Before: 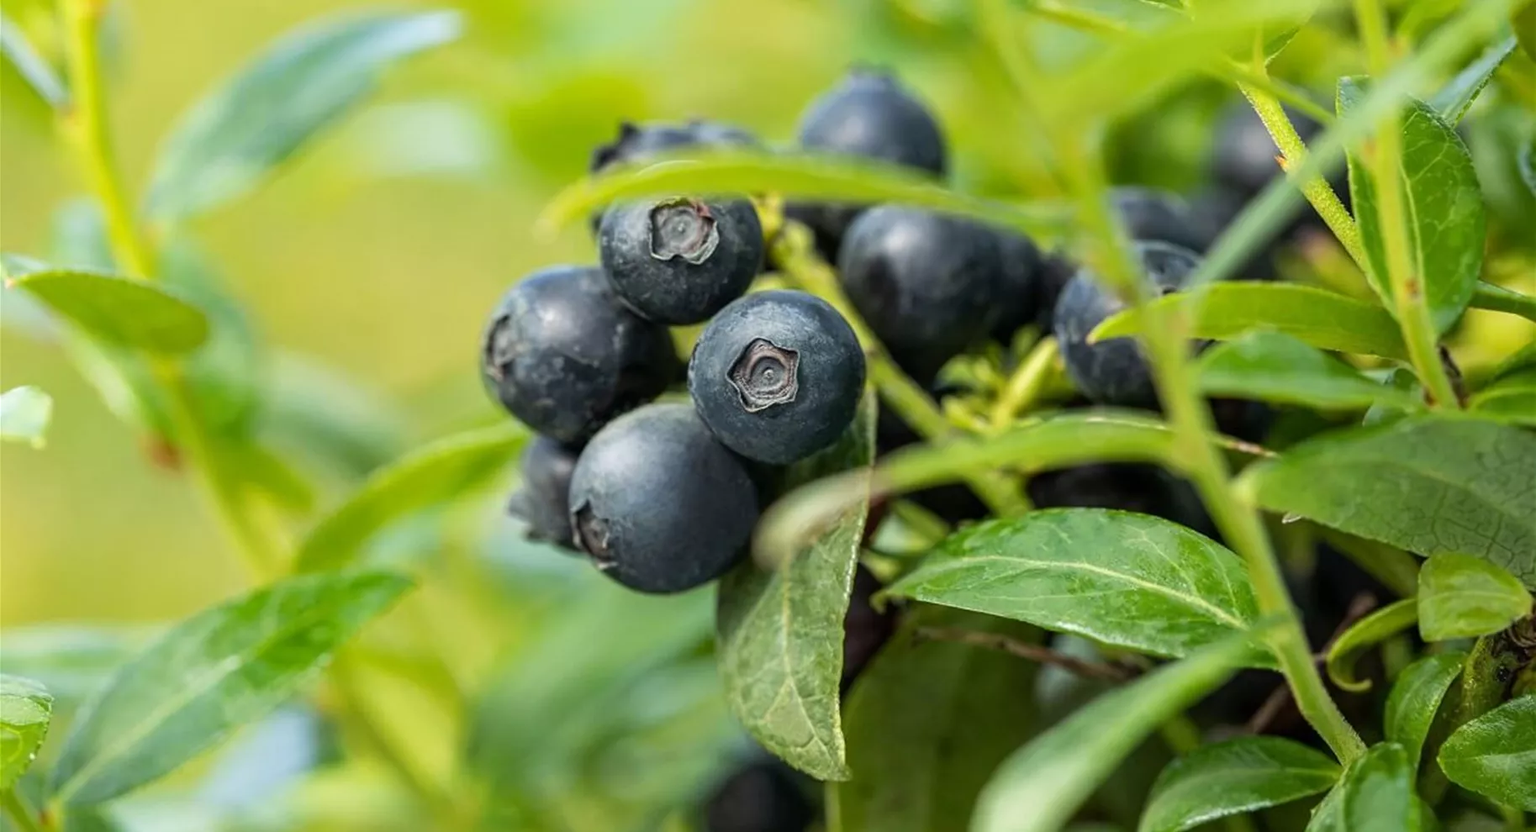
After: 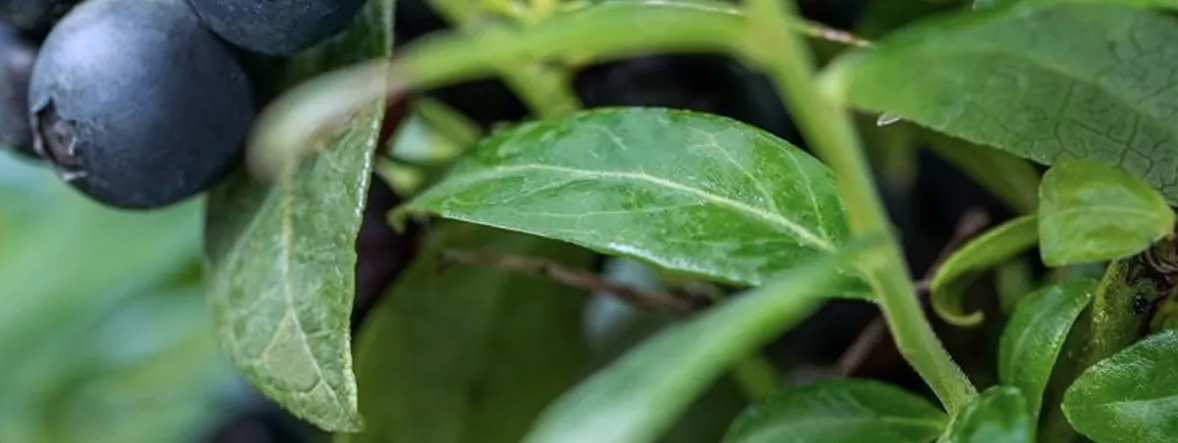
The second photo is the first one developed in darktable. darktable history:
exposure: exposure -0.153 EV, compensate highlight preservation false
crop and rotate: left 35.509%, top 50.238%, bottom 4.934%
color calibration: illuminant as shot in camera, x 0.377, y 0.392, temperature 4169.3 K, saturation algorithm version 1 (2020)
